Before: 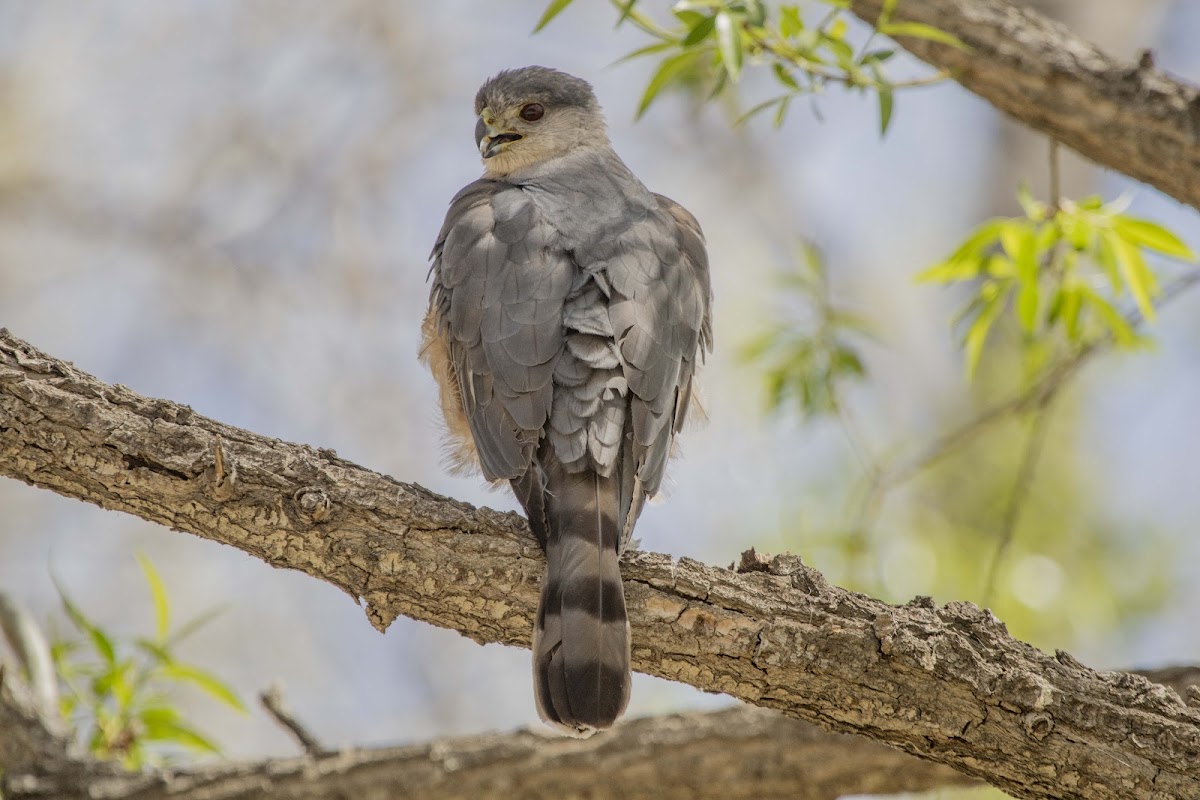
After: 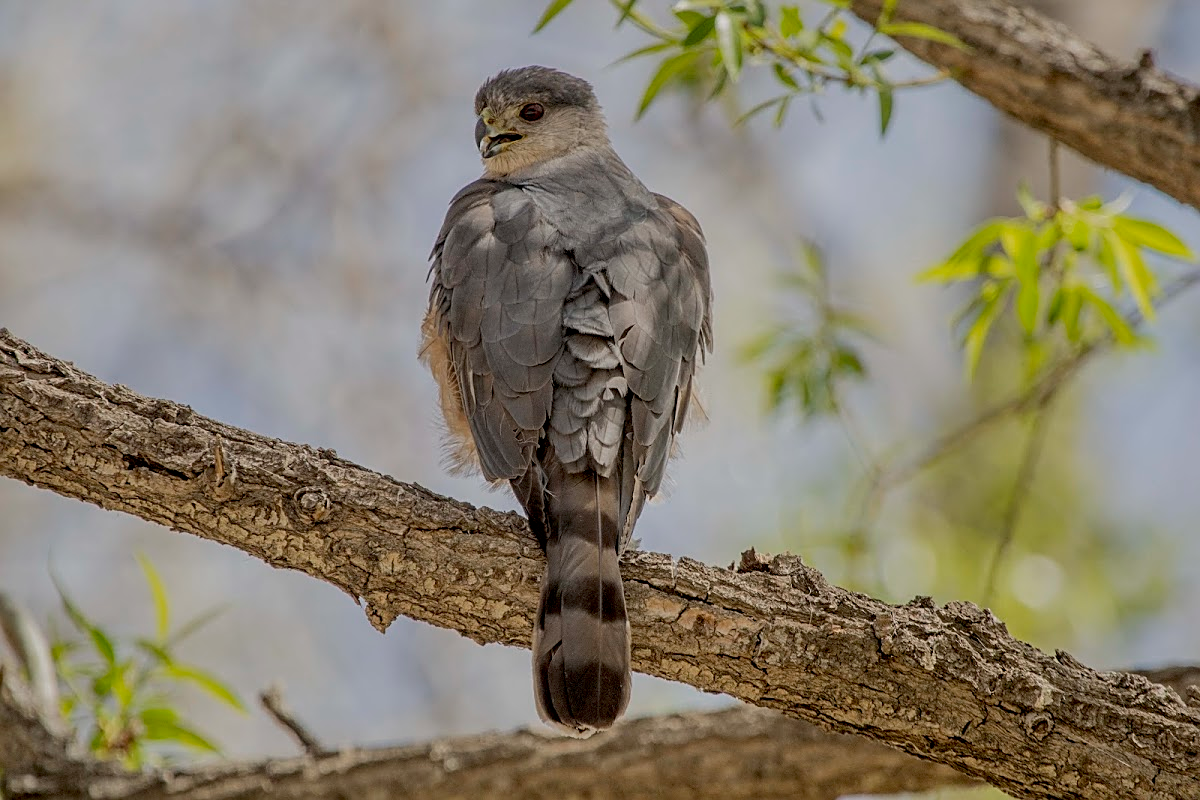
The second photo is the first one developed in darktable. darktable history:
local contrast: highlights 103%, shadows 100%, detail 119%, midtone range 0.2
exposure: black level correction 0.011, exposure -0.471 EV, compensate exposure bias true, compensate highlight preservation false
sharpen: on, module defaults
contrast equalizer: octaves 7, y [[0.5 ×6], [0.5 ×6], [0.5, 0.5, 0.501, 0.545, 0.707, 0.863], [0 ×6], [0 ×6]], mix 0.291
